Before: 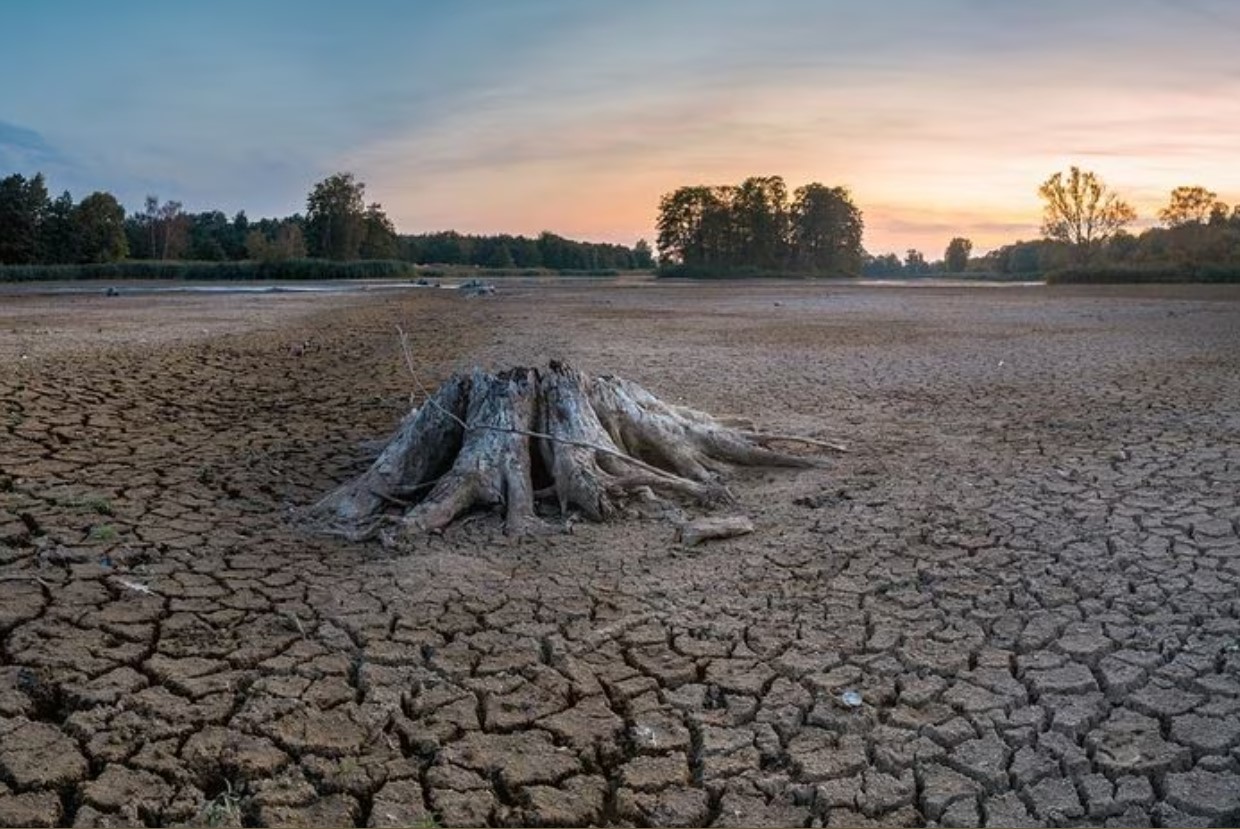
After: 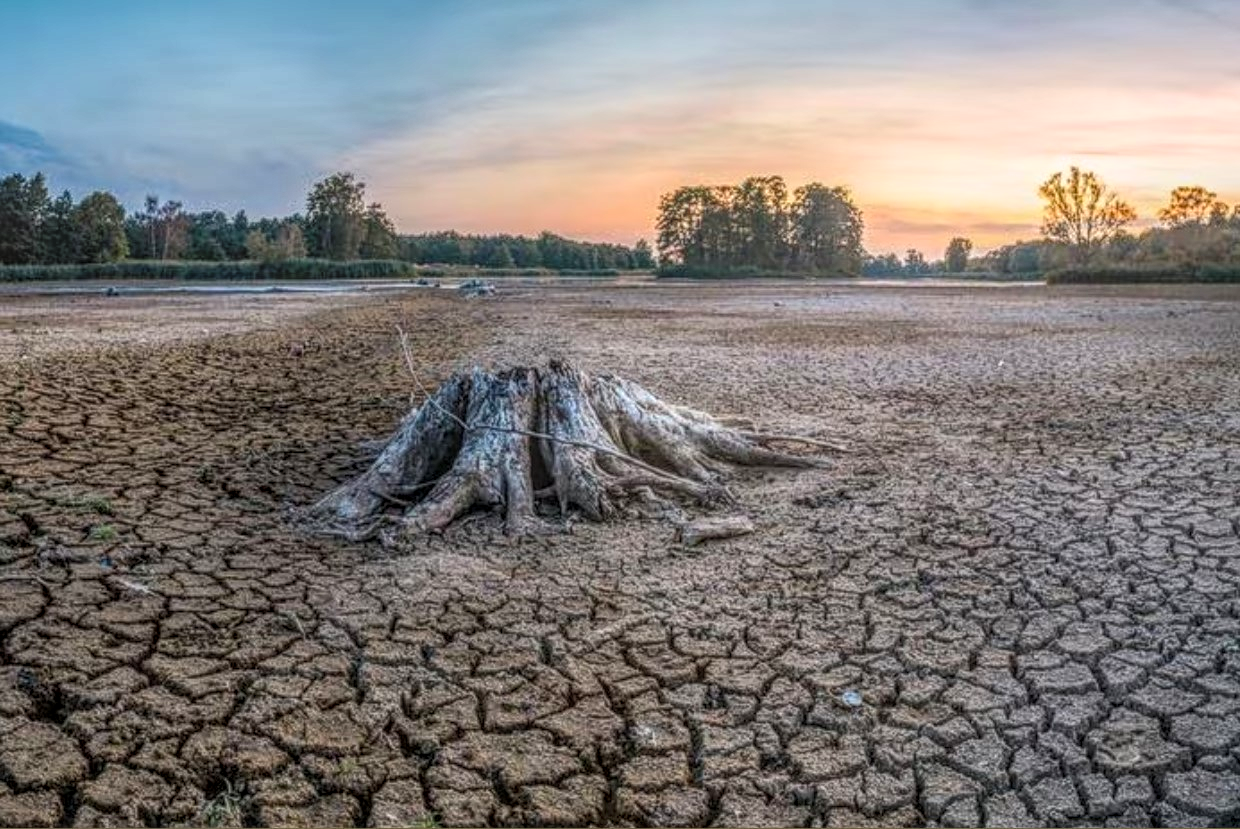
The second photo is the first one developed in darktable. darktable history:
local contrast: highlights 0%, shadows 0%, detail 200%, midtone range 0.25
white balance: emerald 1
contrast brightness saturation: contrast 0.2, brightness 0.16, saturation 0.22
